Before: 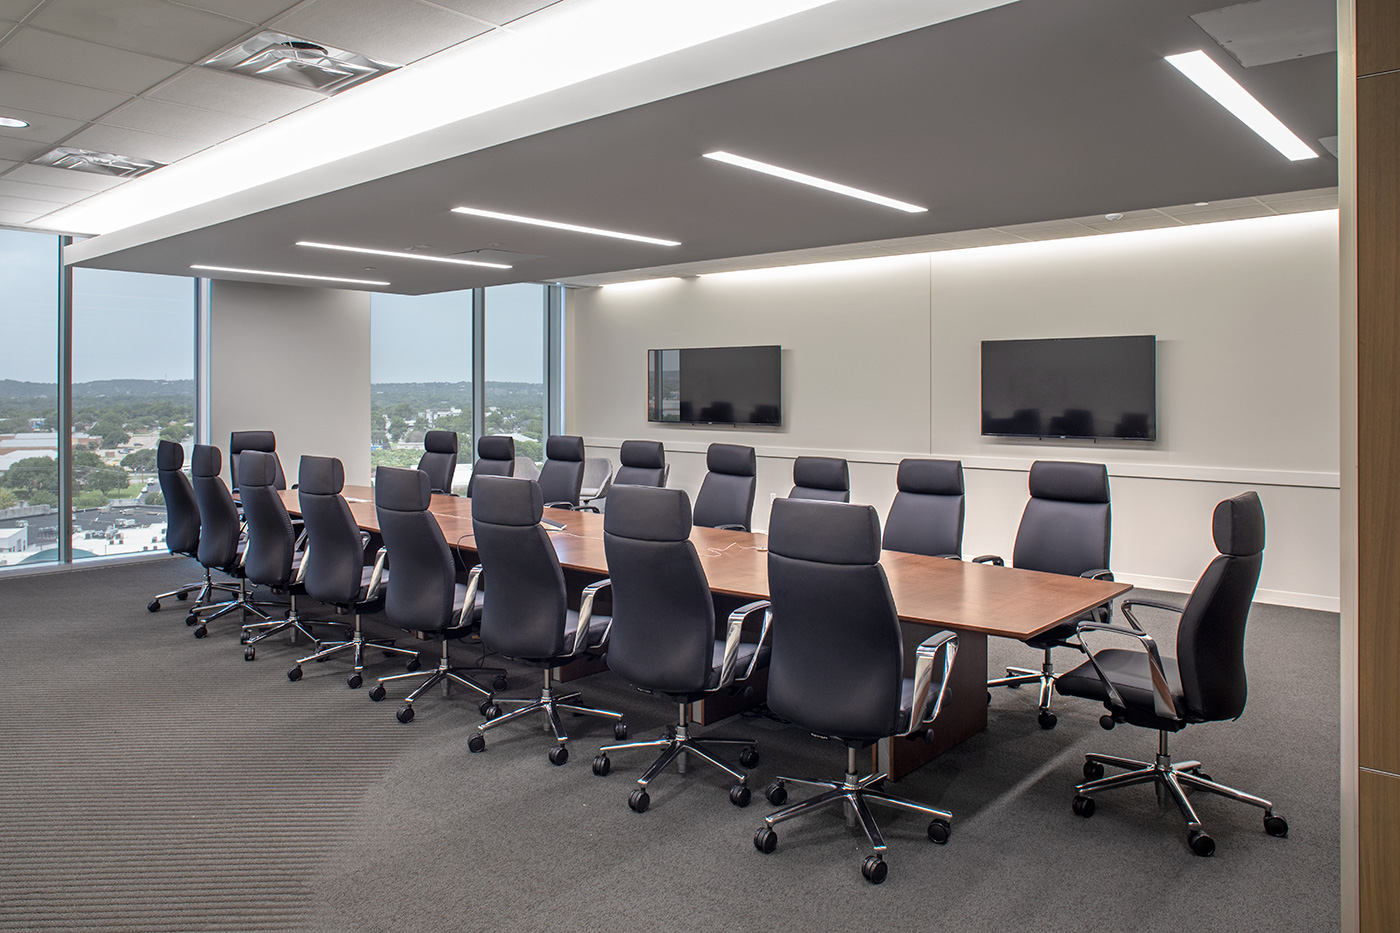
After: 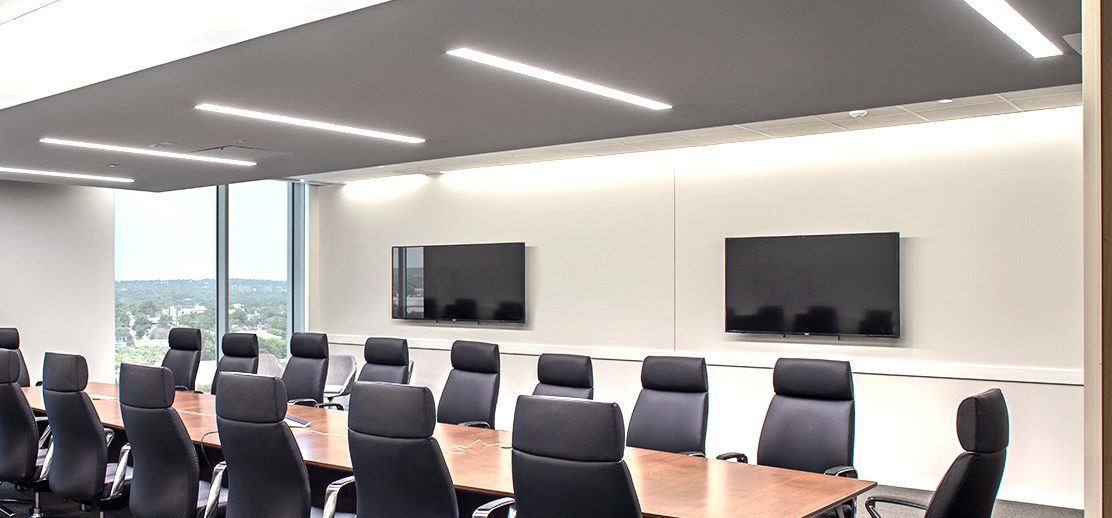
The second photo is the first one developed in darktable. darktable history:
crop: left 18.303%, top 11.125%, right 2.235%, bottom 33.343%
exposure: exposure 0.129 EV, compensate highlight preservation false
tone equalizer: -8 EV -0.771 EV, -7 EV -0.722 EV, -6 EV -0.577 EV, -5 EV -0.413 EV, -3 EV 0.369 EV, -2 EV 0.6 EV, -1 EV 0.693 EV, +0 EV 0.773 EV, edges refinement/feathering 500, mask exposure compensation -1.57 EV, preserve details no
